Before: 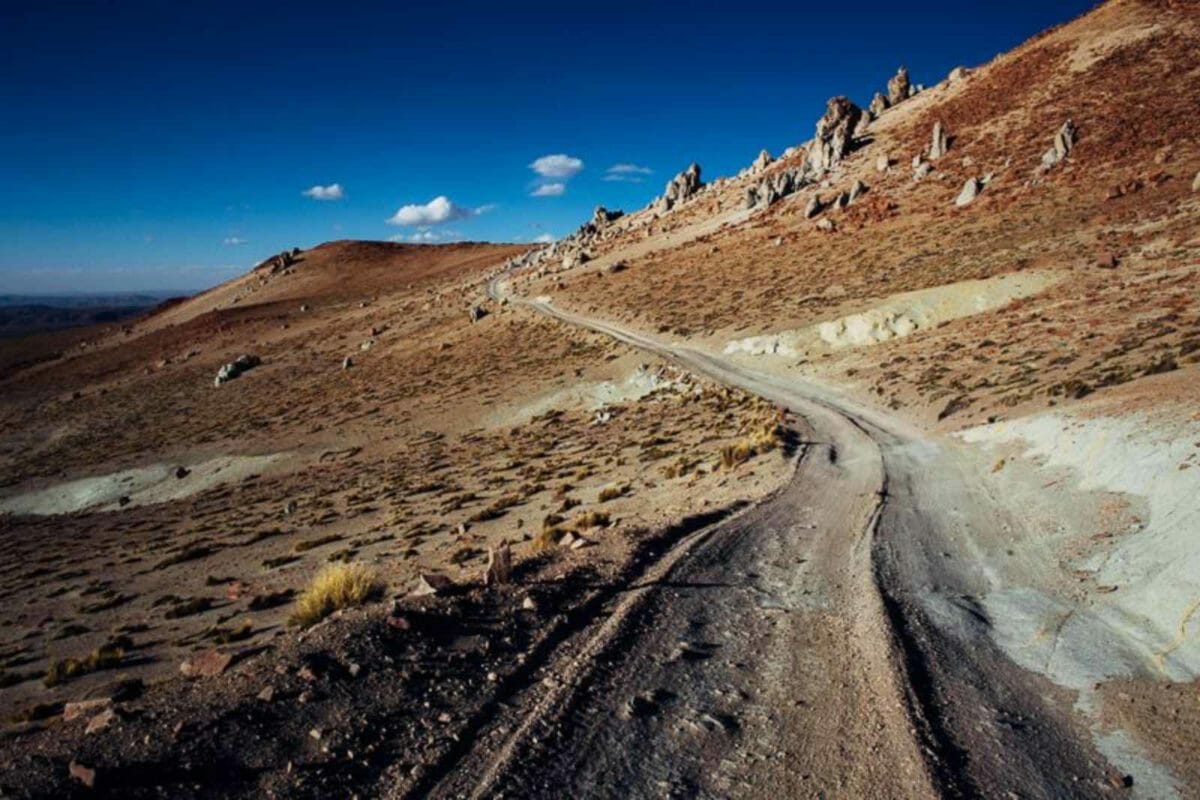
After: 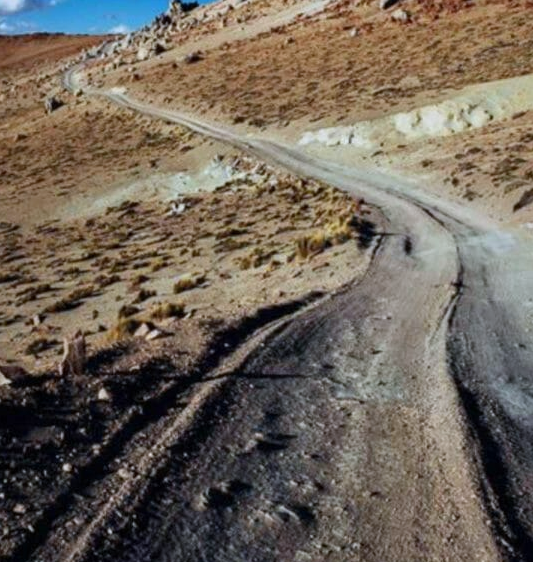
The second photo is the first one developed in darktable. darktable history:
white balance: red 0.954, blue 1.079
crop: left 35.432%, top 26.233%, right 20.145%, bottom 3.432%
